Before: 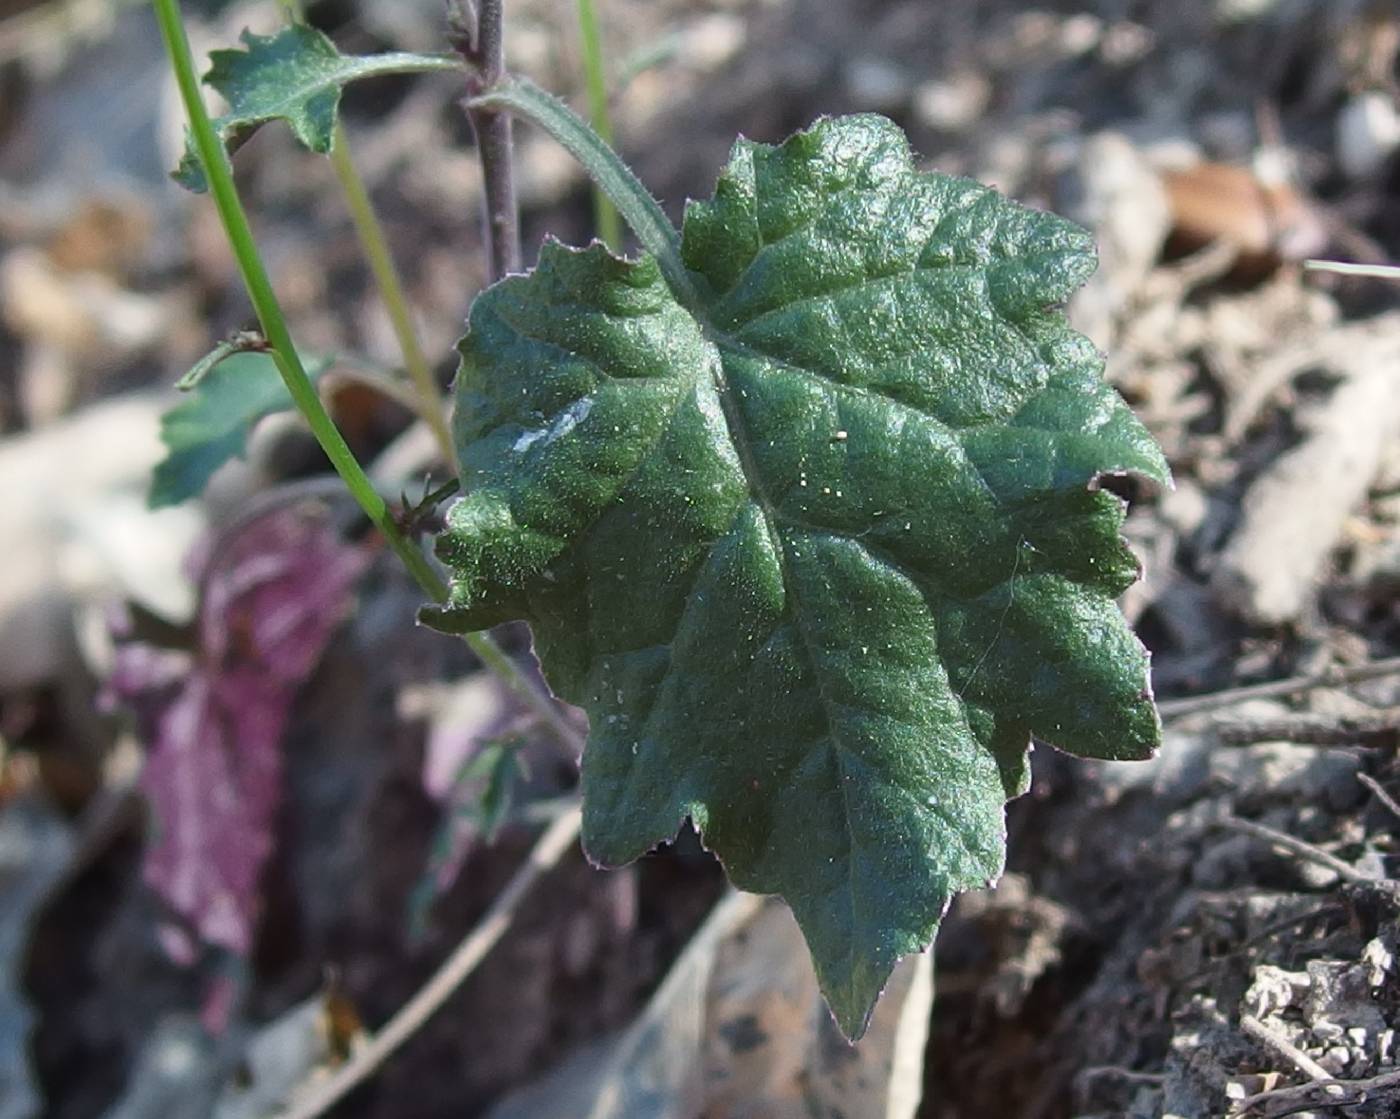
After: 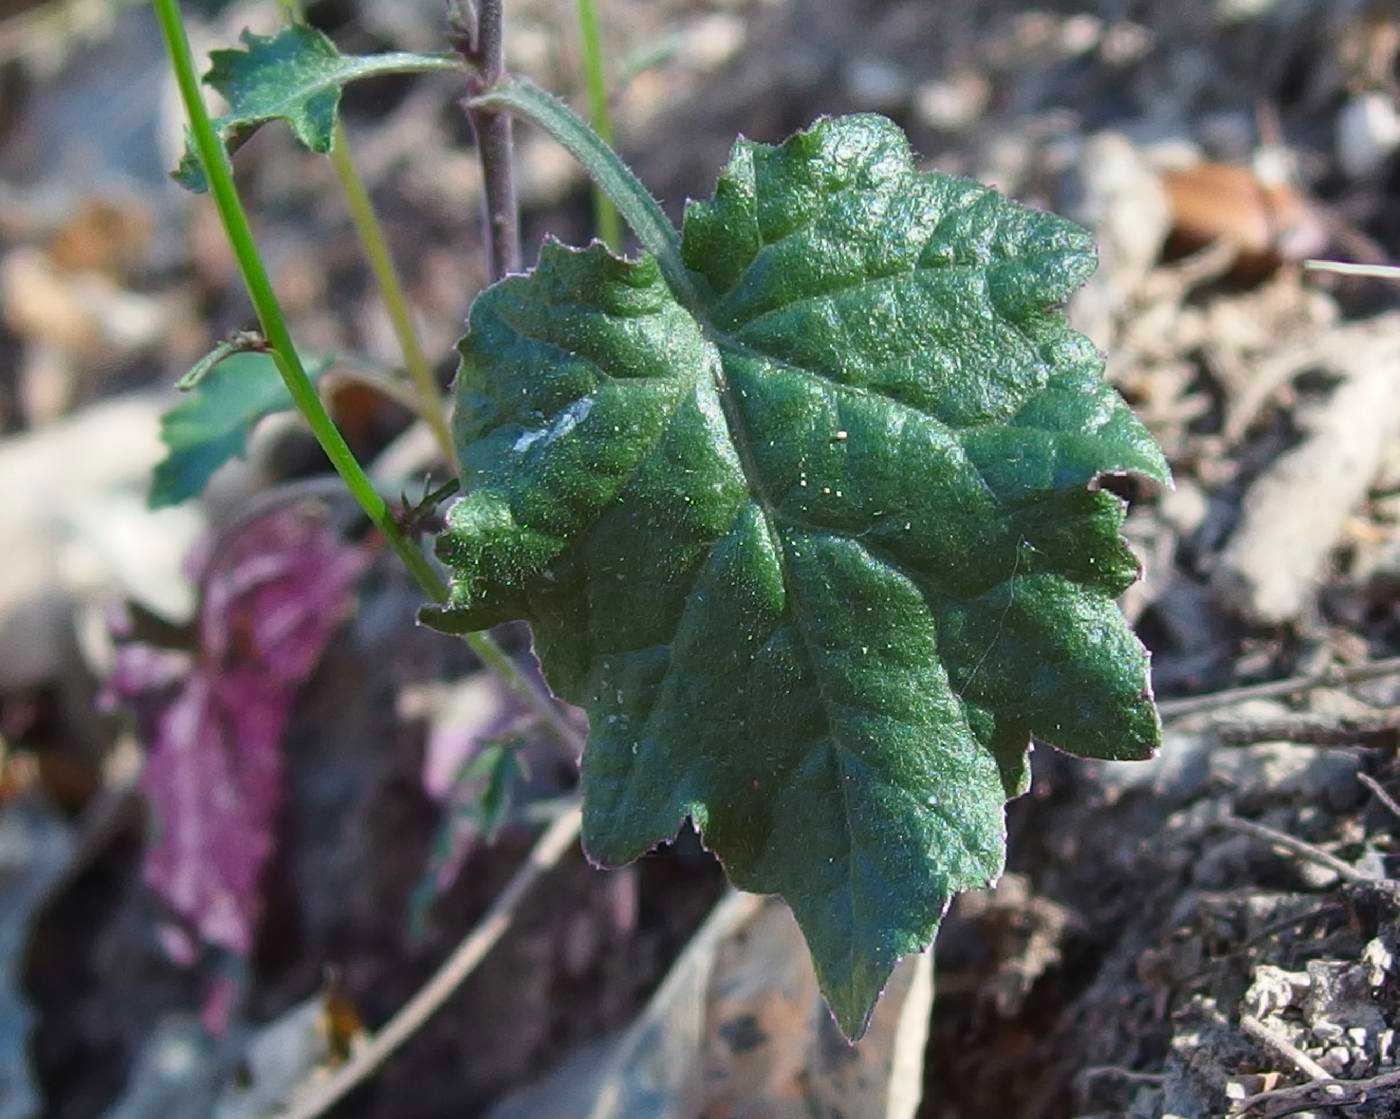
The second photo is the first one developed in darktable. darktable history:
color correction: highlights b* -0.021, saturation 1.28
